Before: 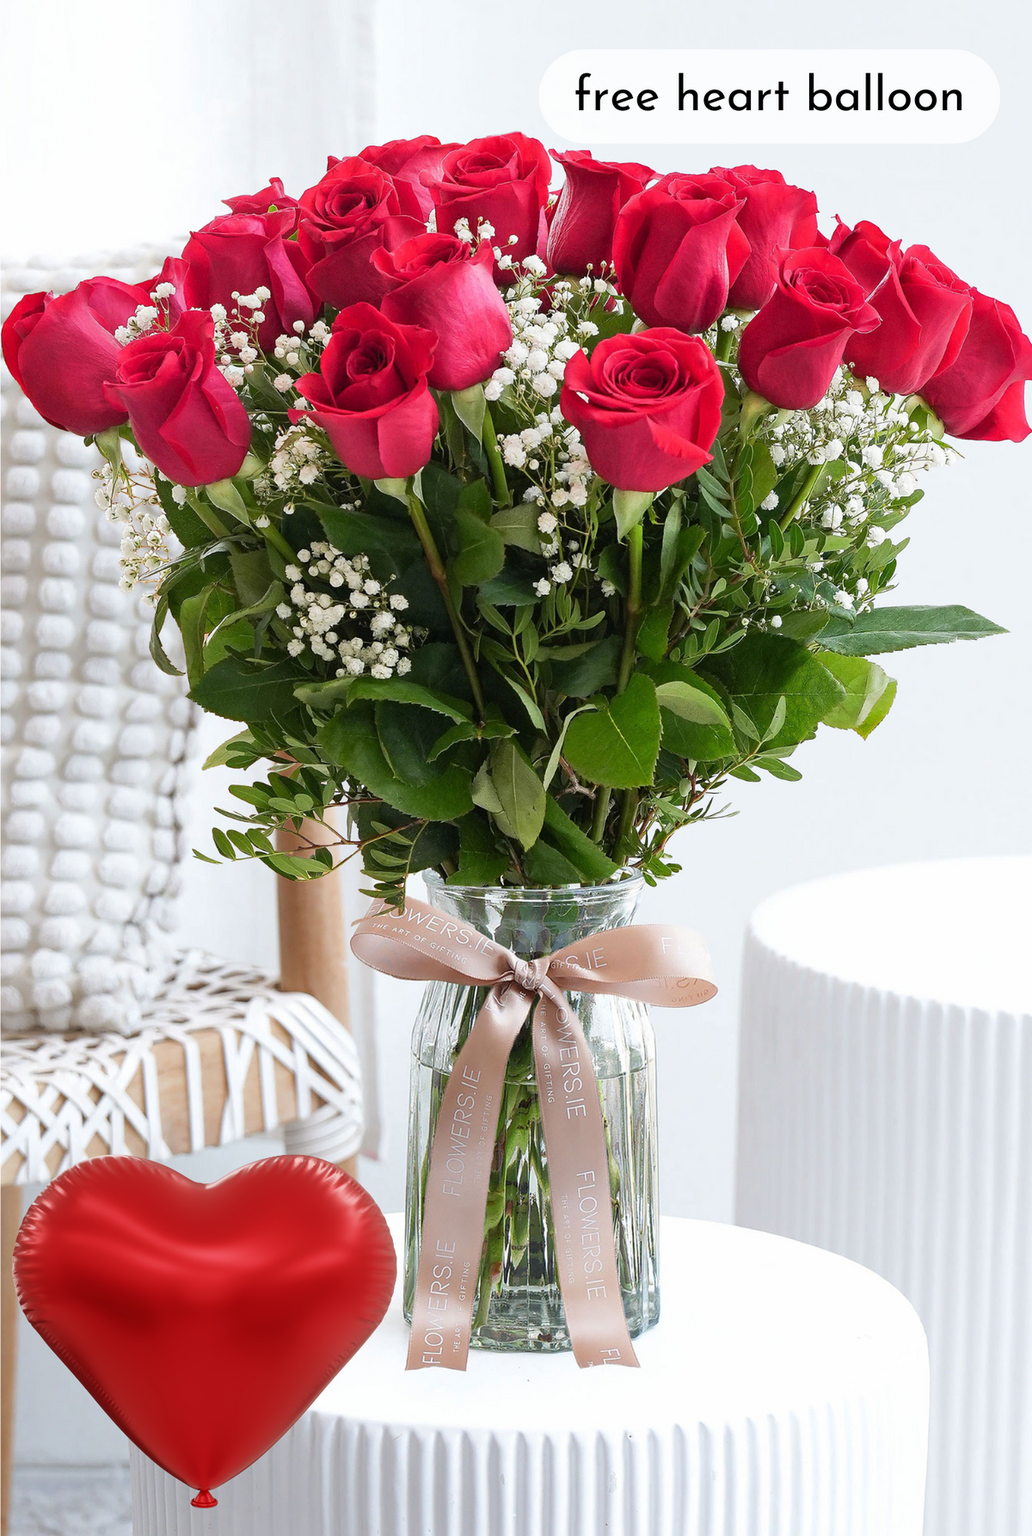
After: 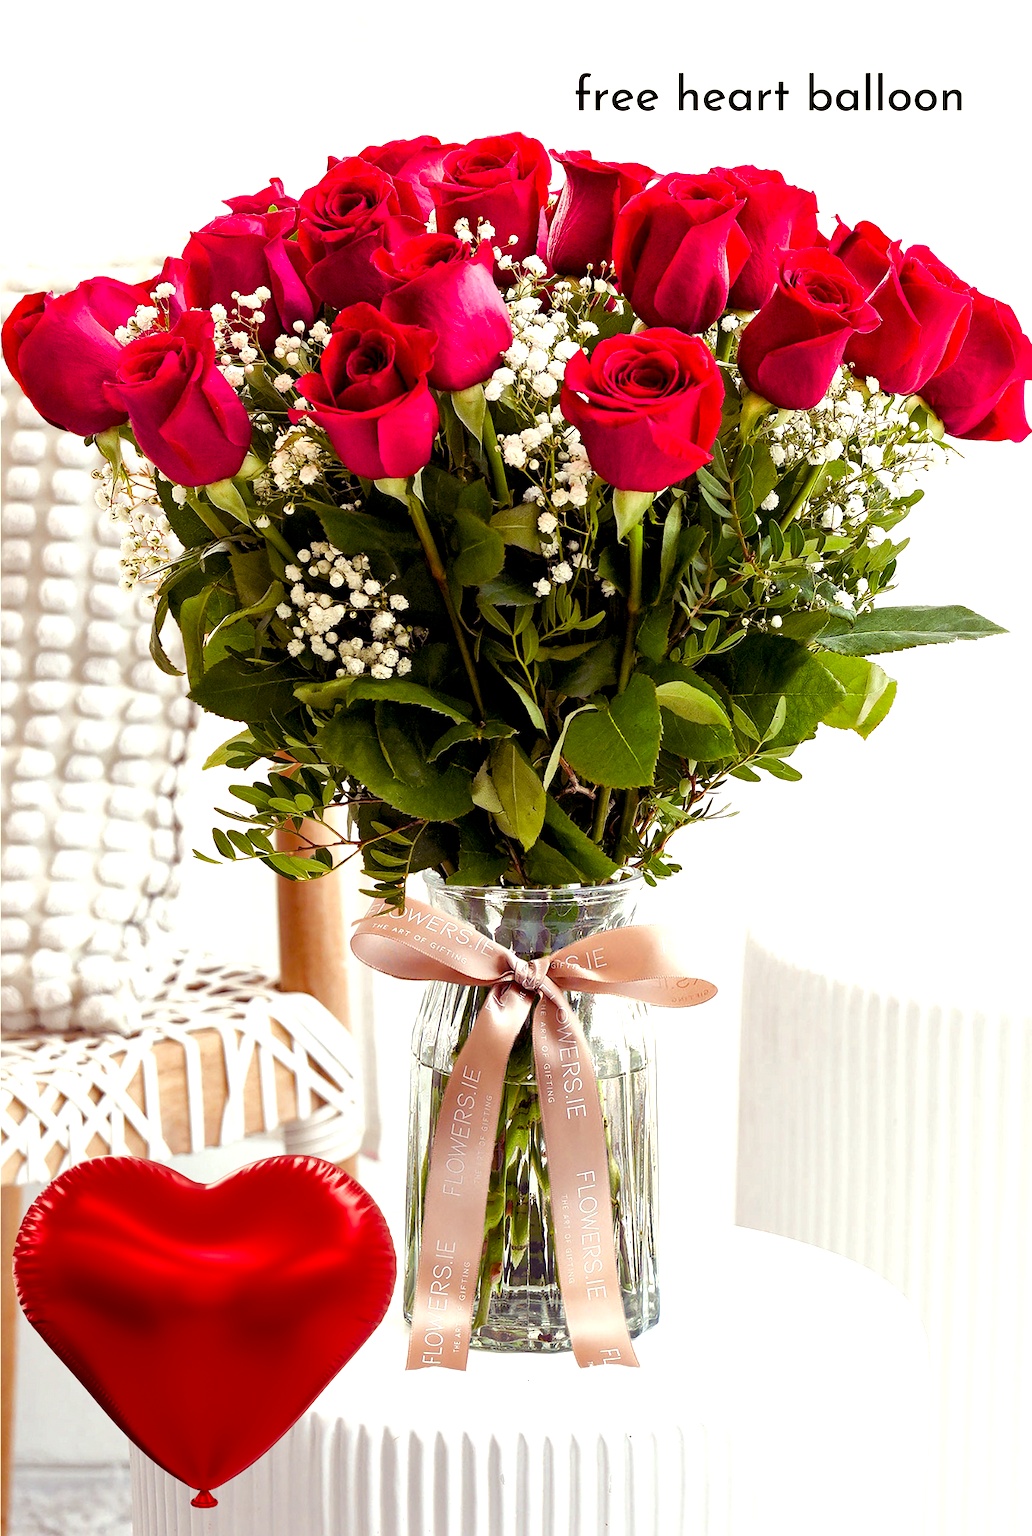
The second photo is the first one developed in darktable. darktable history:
local contrast: mode bilateral grid, contrast 20, coarseness 50, detail 132%, midtone range 0.2
color balance rgb: shadows lift › luminance -21.66%, shadows lift › chroma 8.98%, shadows lift › hue 283.37°, power › chroma 1.55%, power › hue 25.59°, highlights gain › luminance 6.08%, highlights gain › chroma 2.55%, highlights gain › hue 90°, global offset › luminance -0.87%, perceptual saturation grading › global saturation 27.49%, perceptual saturation grading › highlights -28.39%, perceptual saturation grading › mid-tones 15.22%, perceptual saturation grading › shadows 33.98%, perceptual brilliance grading › highlights 10%, perceptual brilliance grading › mid-tones 5%
